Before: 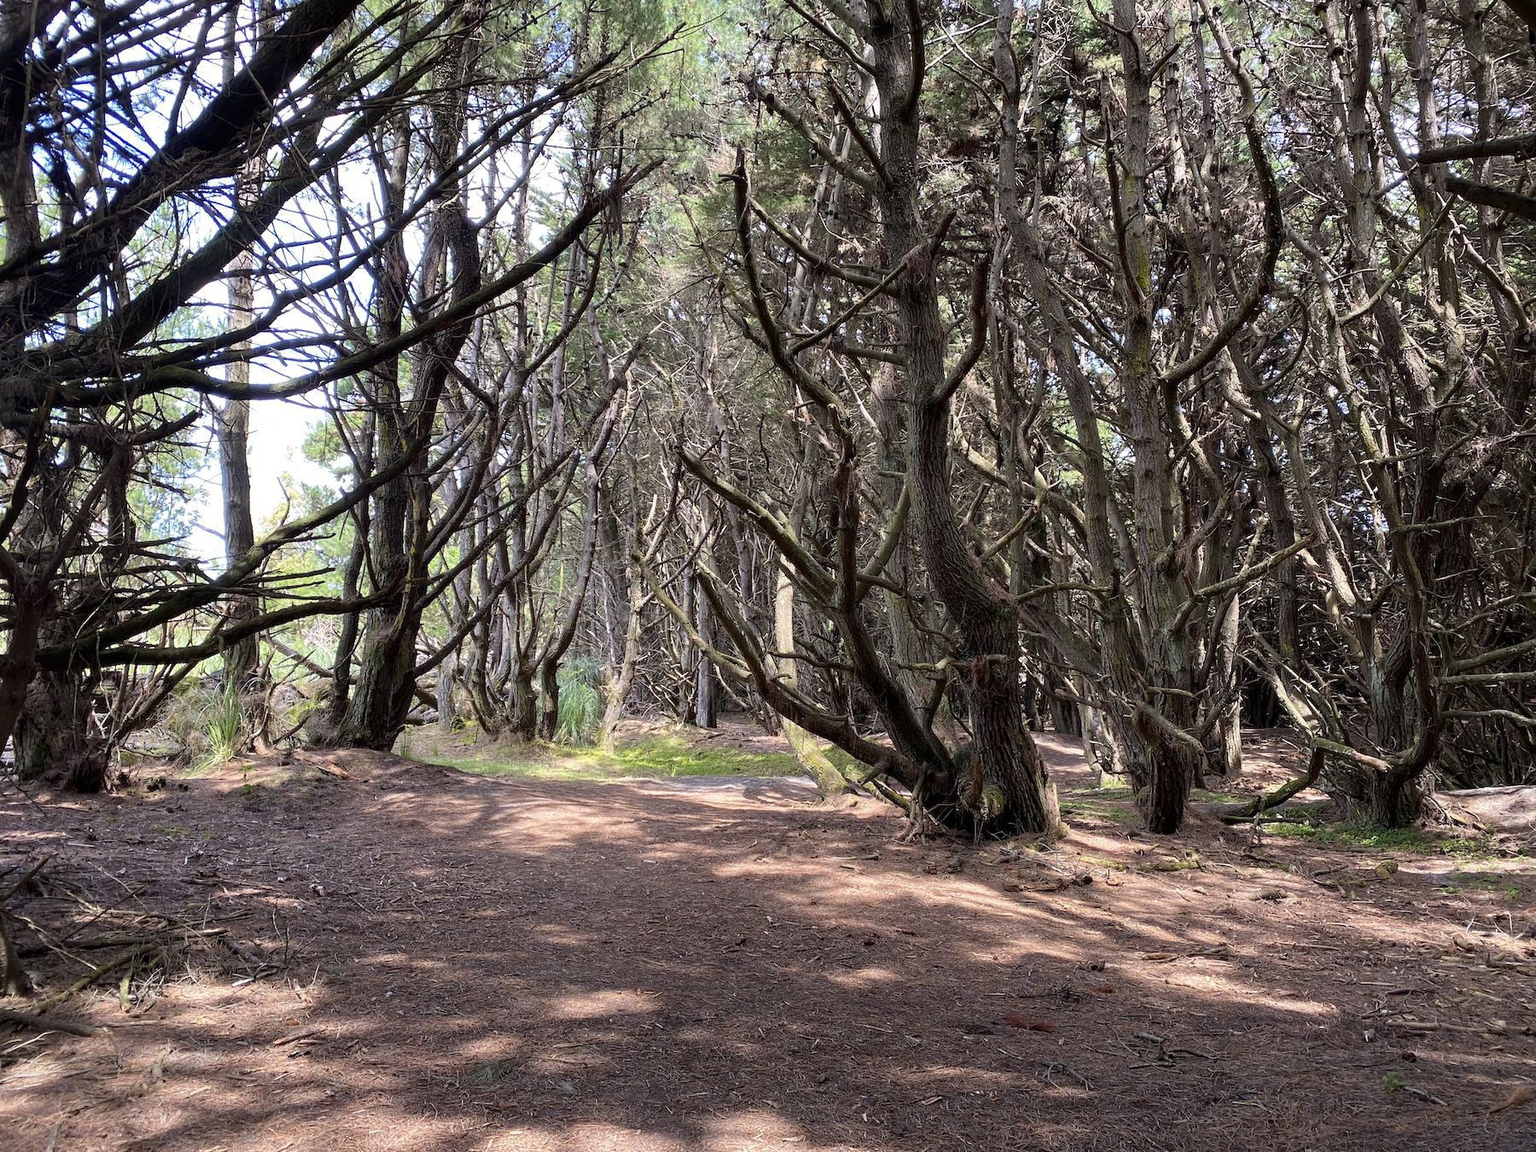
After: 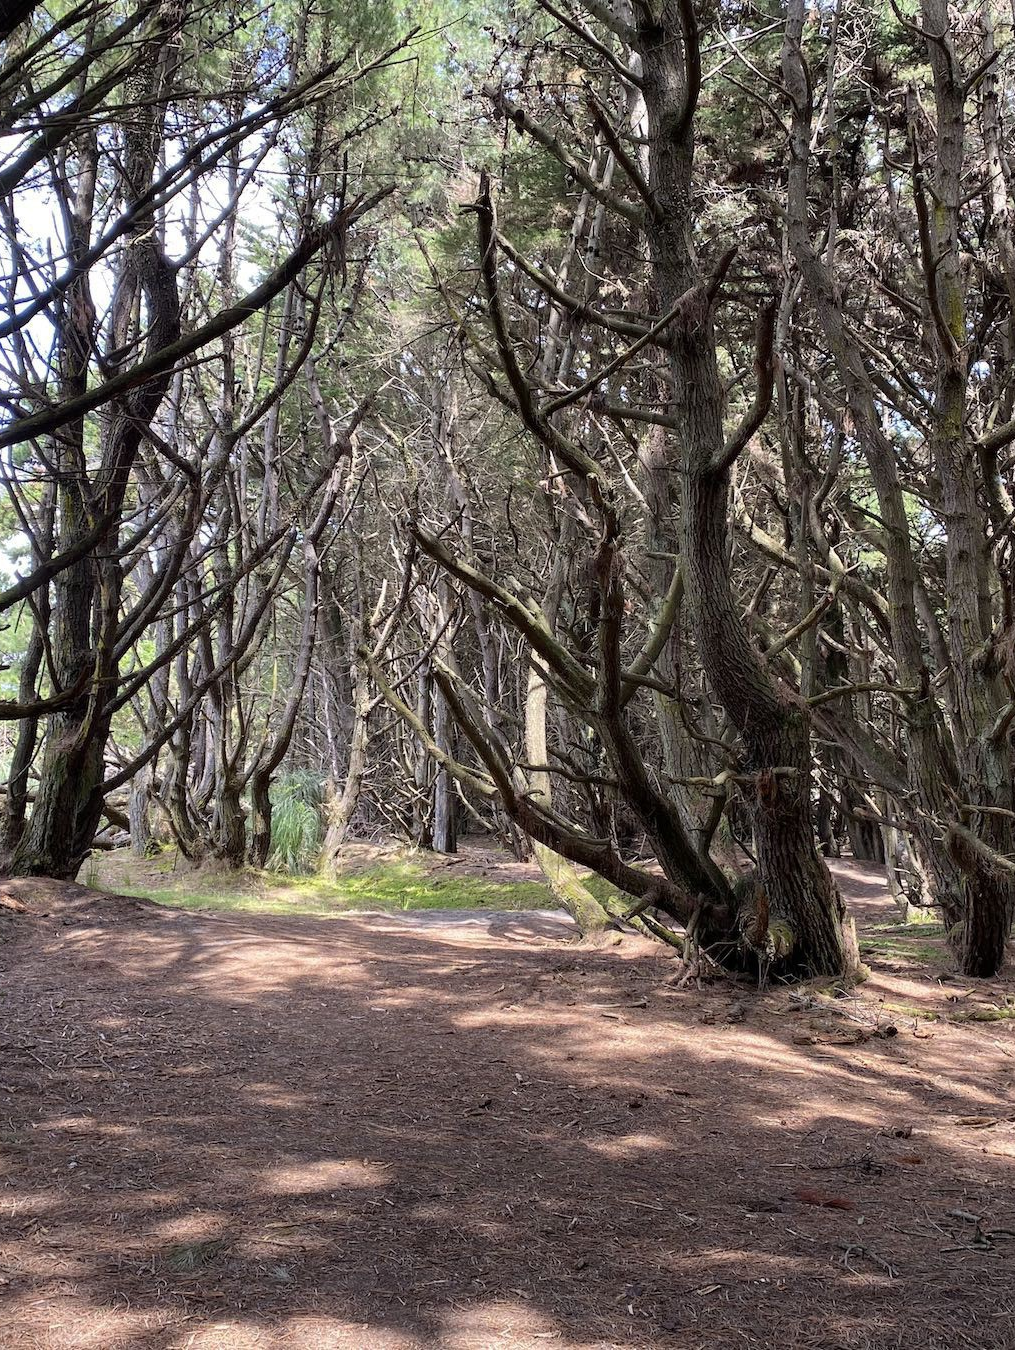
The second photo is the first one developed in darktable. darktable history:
crop: left 21.292%, right 22.312%
